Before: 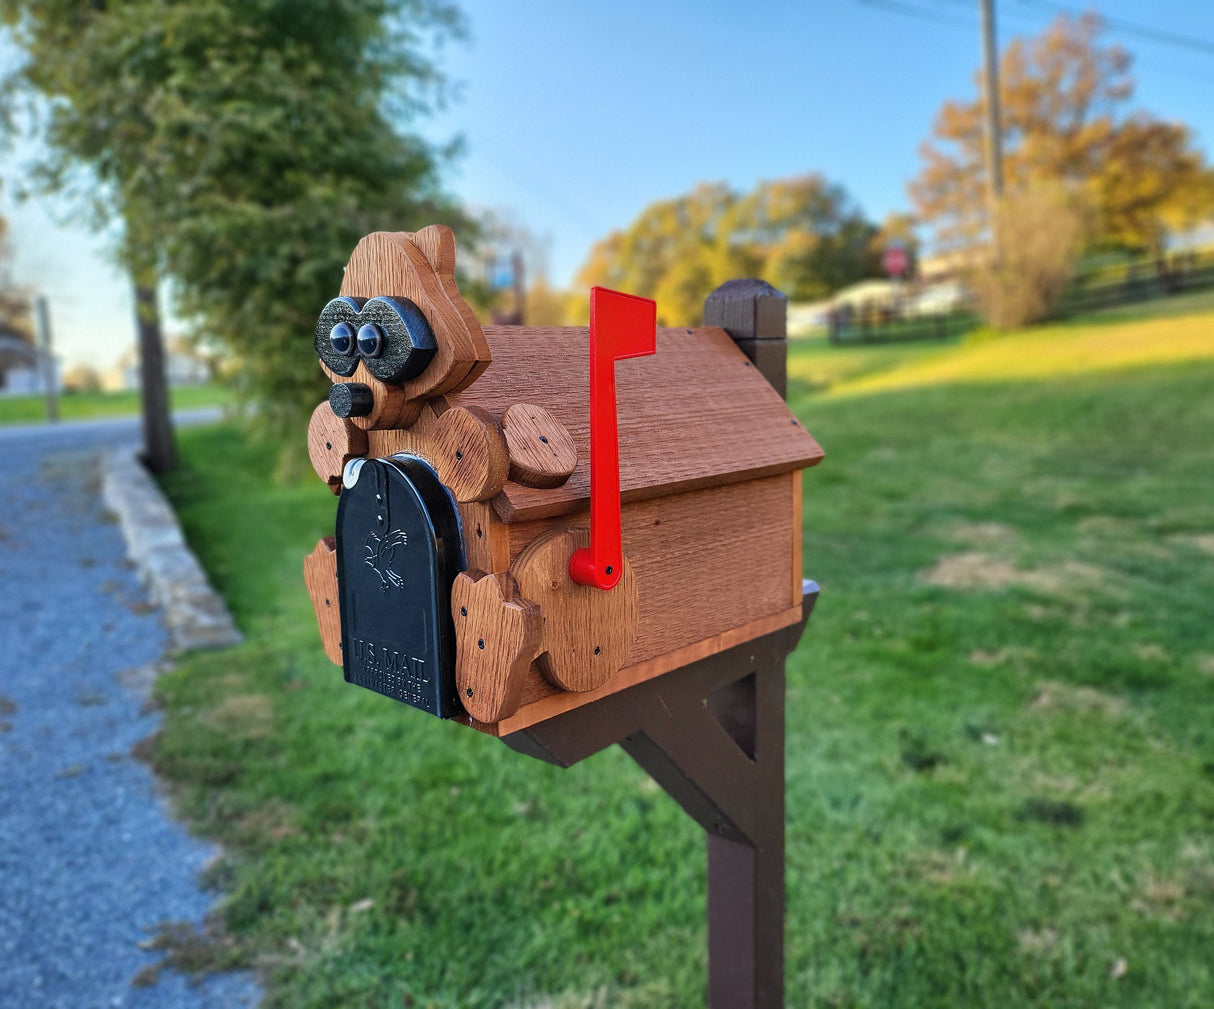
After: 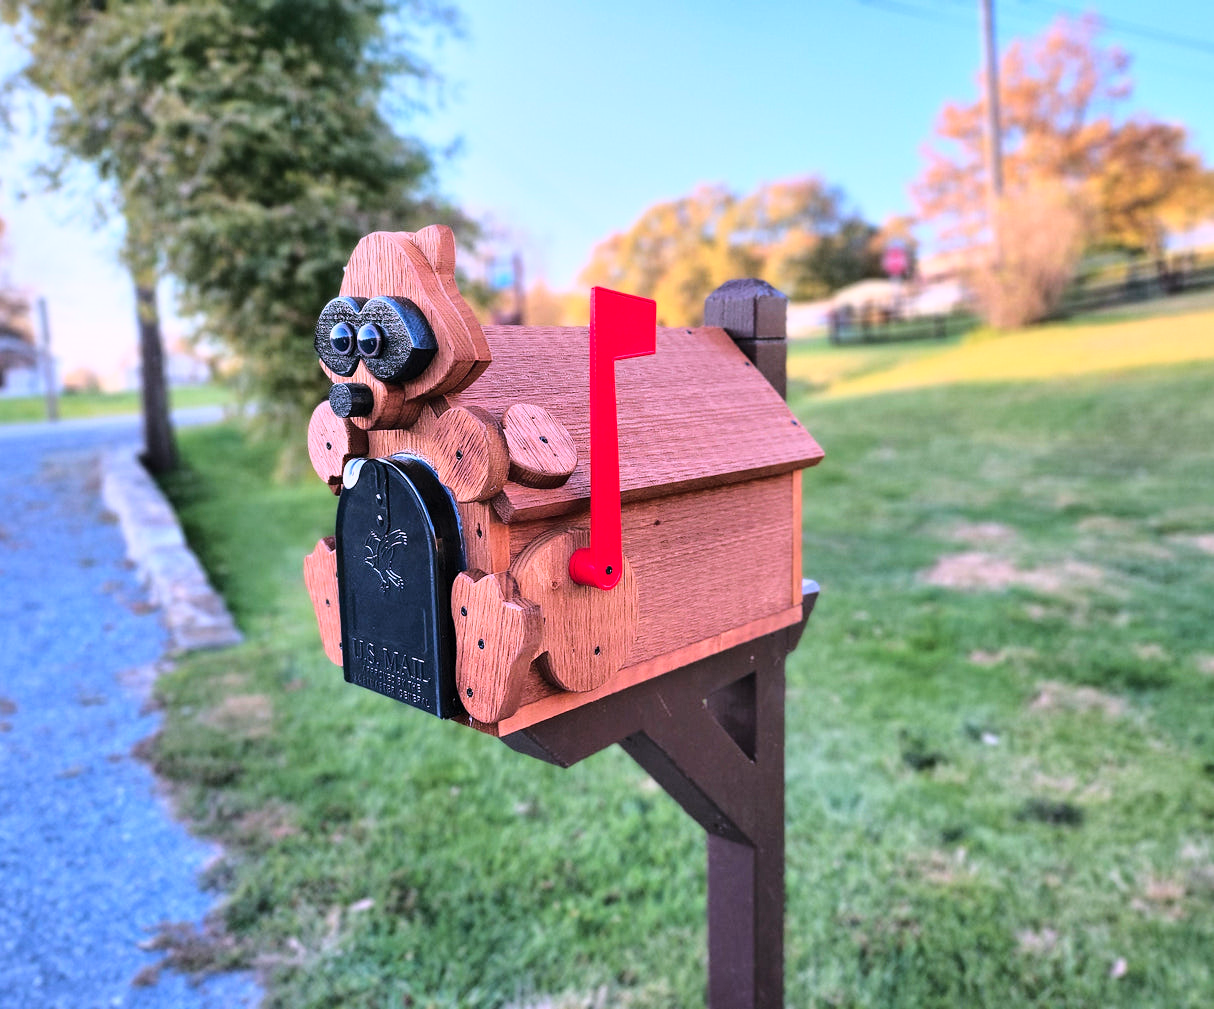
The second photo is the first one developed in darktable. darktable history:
base curve: curves: ch0 [(0, 0) (0.028, 0.03) (0.121, 0.232) (0.46, 0.748) (0.859, 0.968) (1, 1)]
color correction: highlights a* 15.08, highlights b* -24.66
